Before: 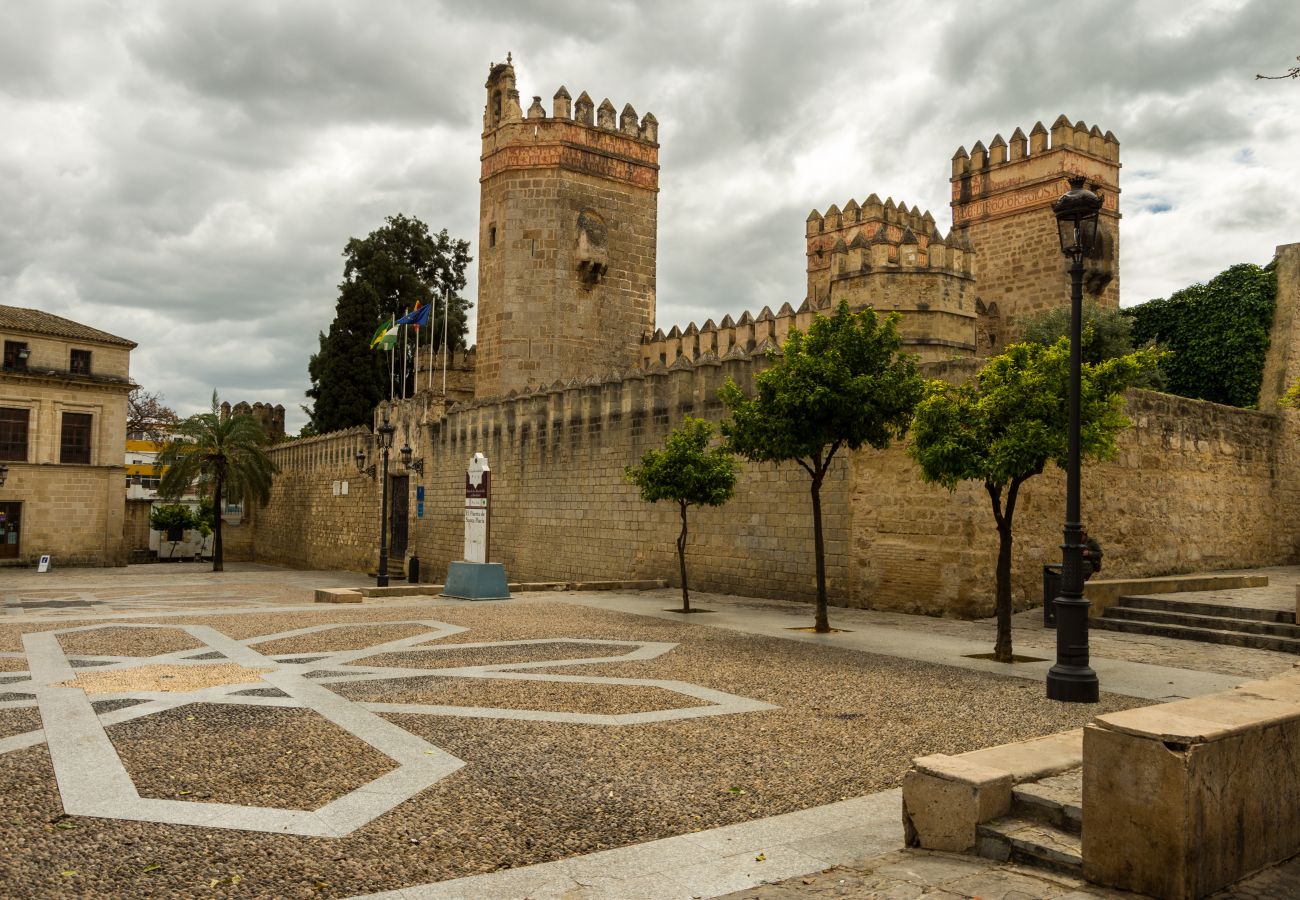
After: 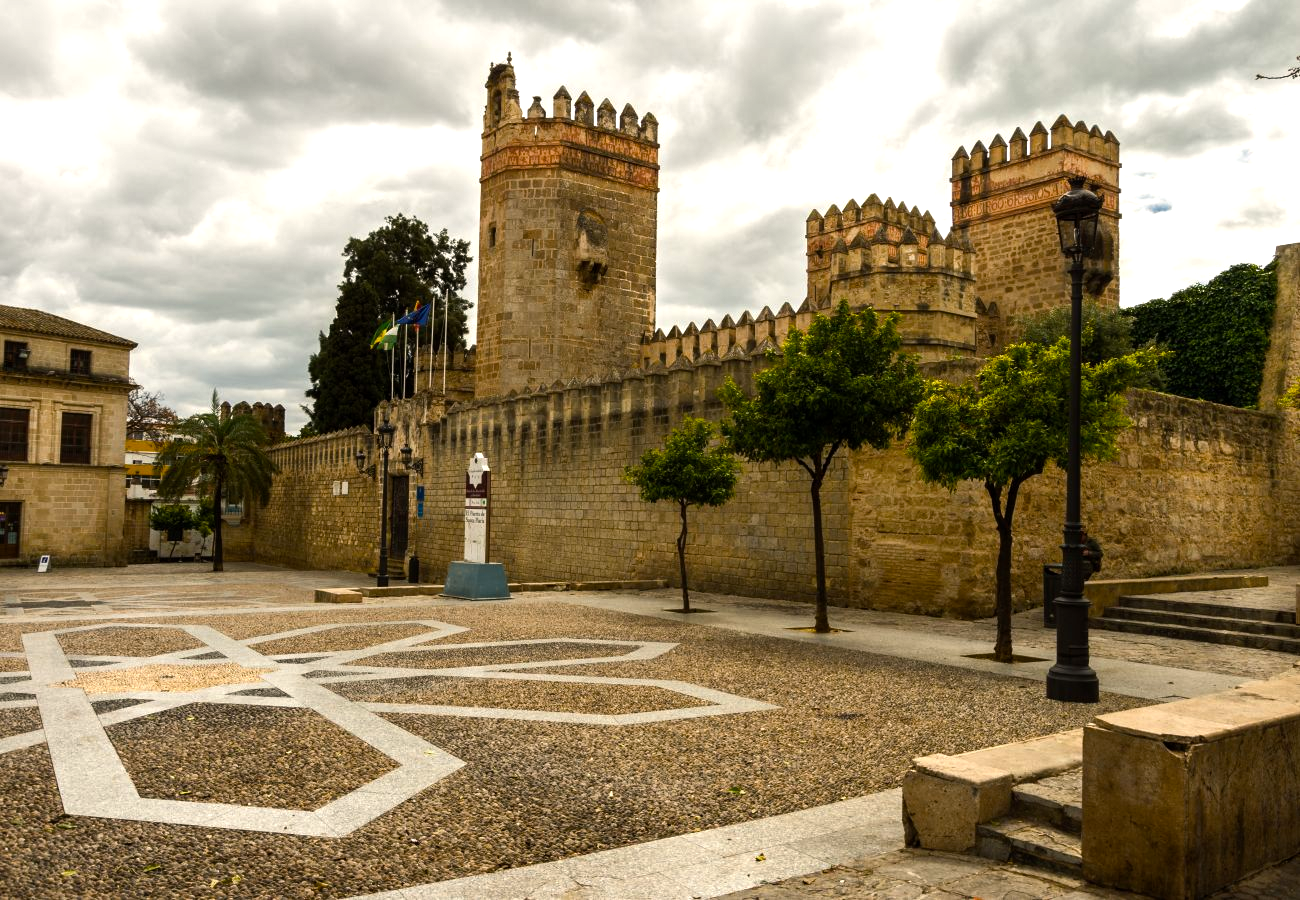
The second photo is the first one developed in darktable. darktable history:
color balance rgb: highlights gain › chroma 1.053%, highlights gain › hue 60.15°, perceptual saturation grading › global saturation 9.025%, perceptual saturation grading › highlights -13.666%, perceptual saturation grading › mid-tones 14.141%, perceptual saturation grading › shadows 22.546%, perceptual brilliance grading › global brilliance 15.668%, perceptual brilliance grading › shadows -34.541%
